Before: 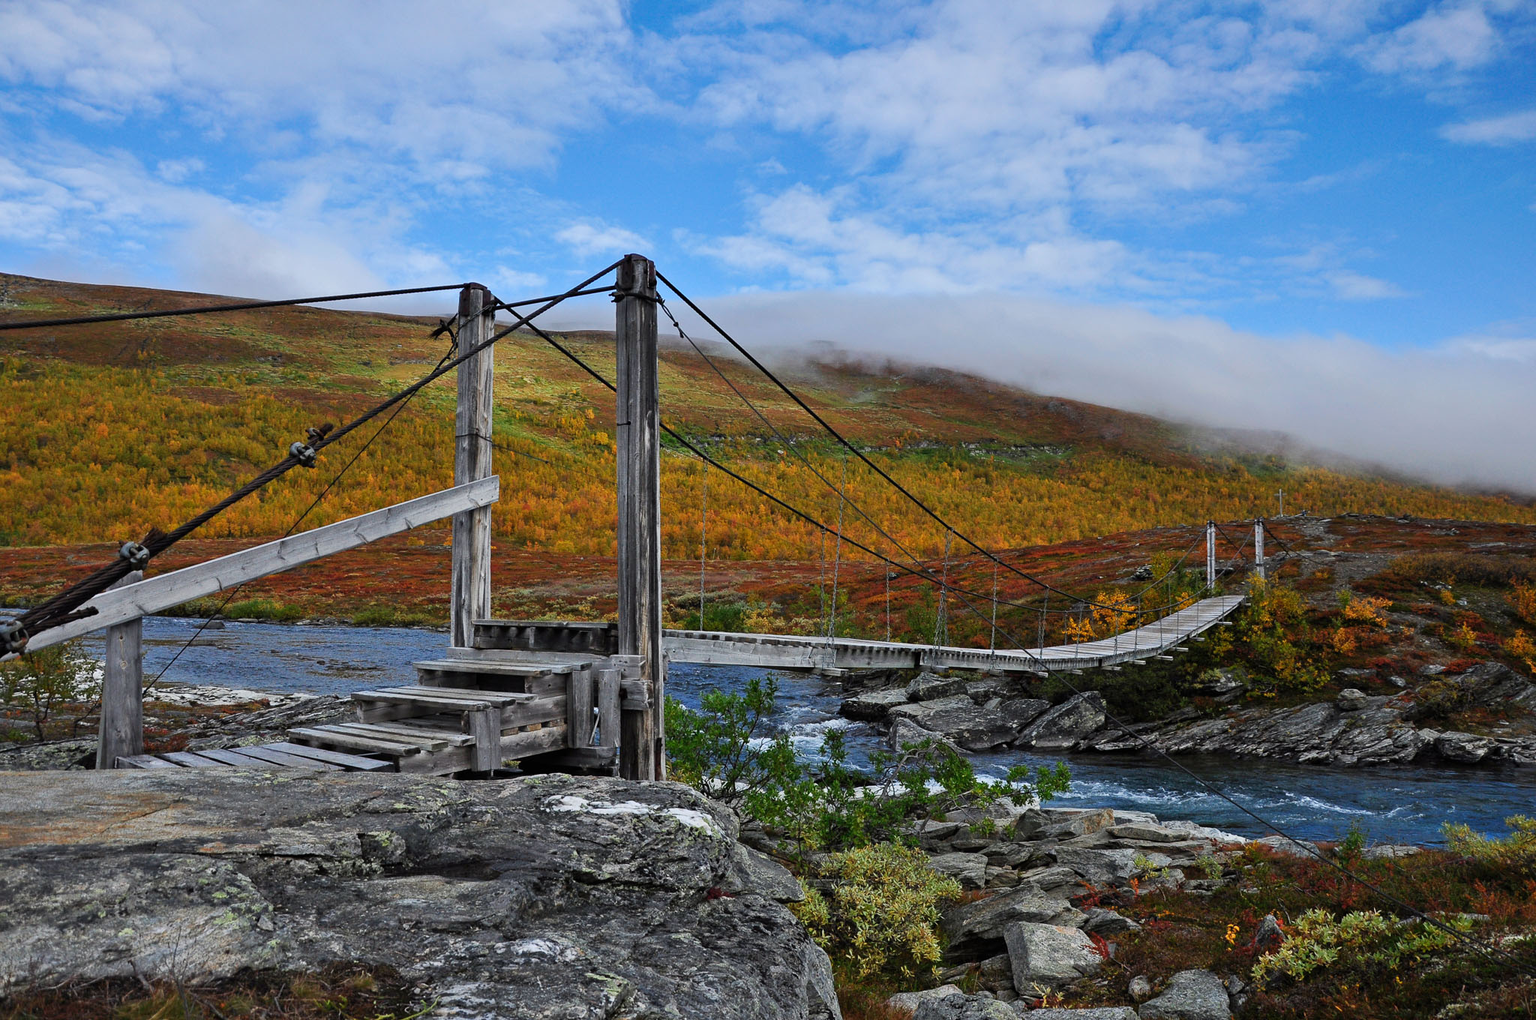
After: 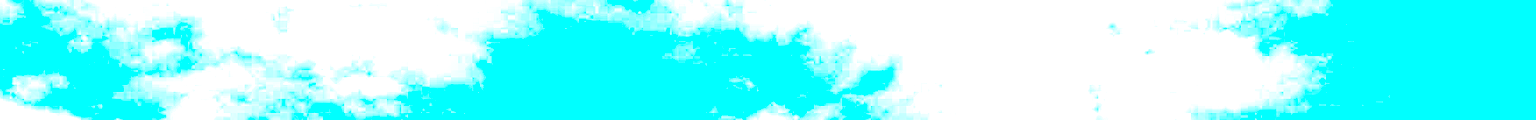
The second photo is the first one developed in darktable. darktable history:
crop and rotate: left 9.644%, top 9.491%, right 6.021%, bottom 80.509%
exposure: black level correction 0, exposure 1.7 EV, compensate exposure bias true, compensate highlight preservation false
local contrast: on, module defaults
color balance rgb: shadows lift › luminance -7.7%, shadows lift › chroma 2.13%, shadows lift › hue 165.27°, power › luminance -7.77%, power › chroma 1.1%, power › hue 215.88°, highlights gain › luminance 15.15%, highlights gain › chroma 7%, highlights gain › hue 125.57°, global offset › luminance -0.33%, global offset › chroma 0.11%, global offset › hue 165.27°, perceptual saturation grading › global saturation 24.42%, perceptual saturation grading › highlights -24.42%, perceptual saturation grading › mid-tones 24.42%, perceptual saturation grading › shadows 40%, perceptual brilliance grading › global brilliance -5%, perceptual brilliance grading › highlights 24.42%, perceptual brilliance grading › mid-tones 7%, perceptual brilliance grading › shadows -5%
rgb levels: mode RGB, independent channels, levels [[0, 0.5, 1], [0, 0.521, 1], [0, 0.536, 1]]
